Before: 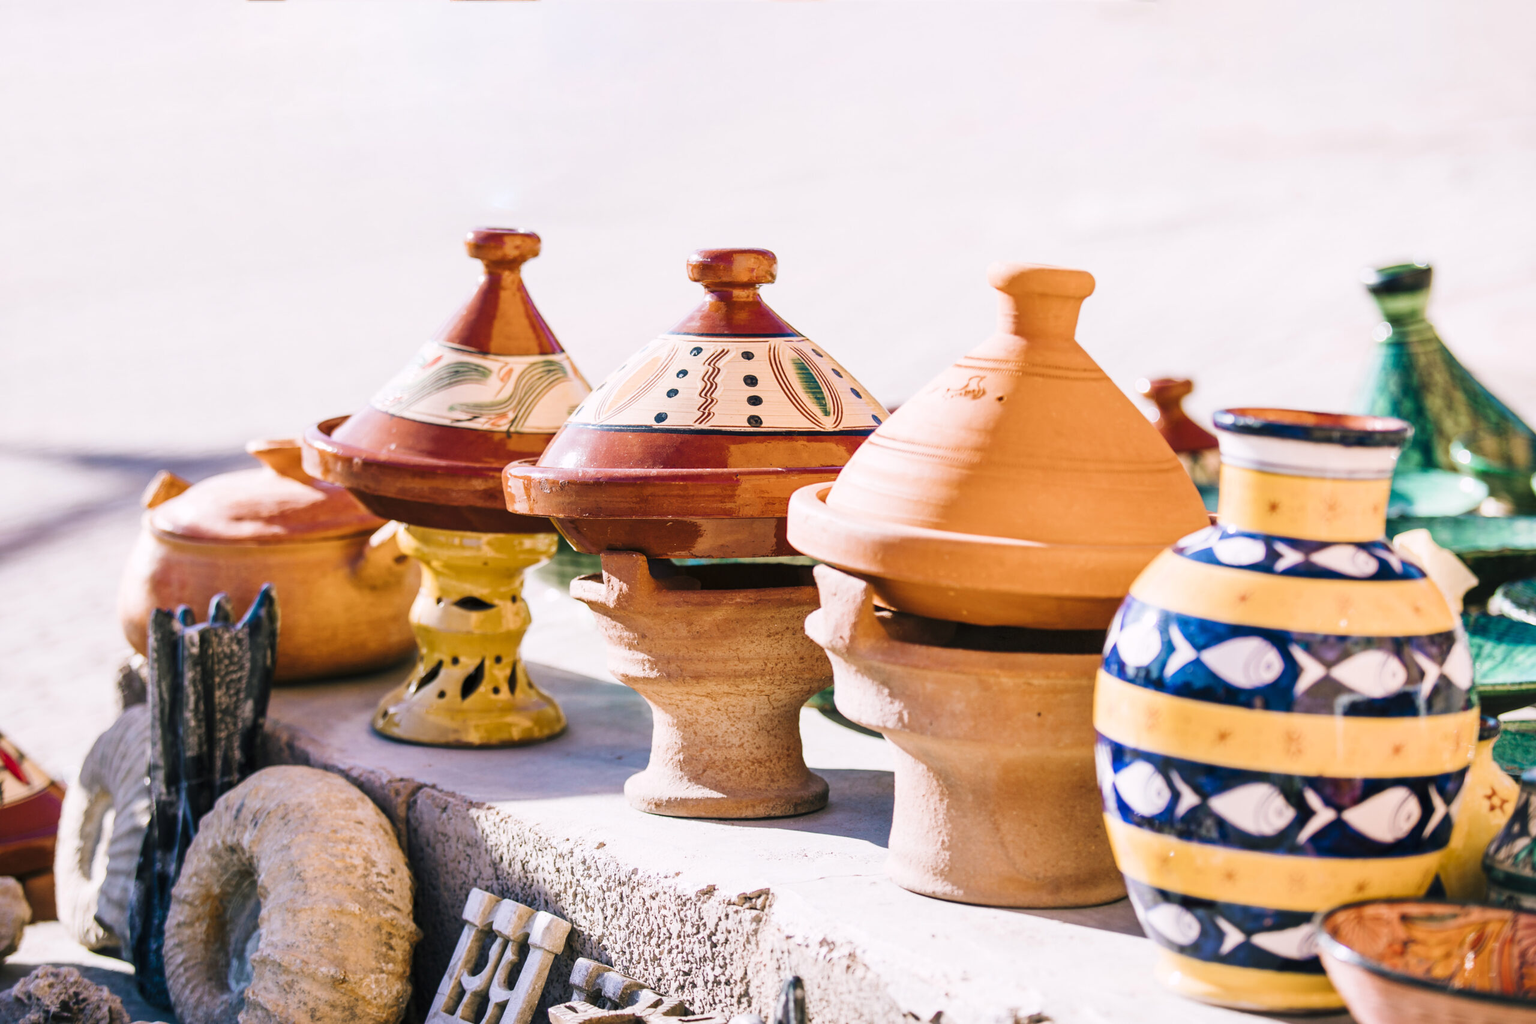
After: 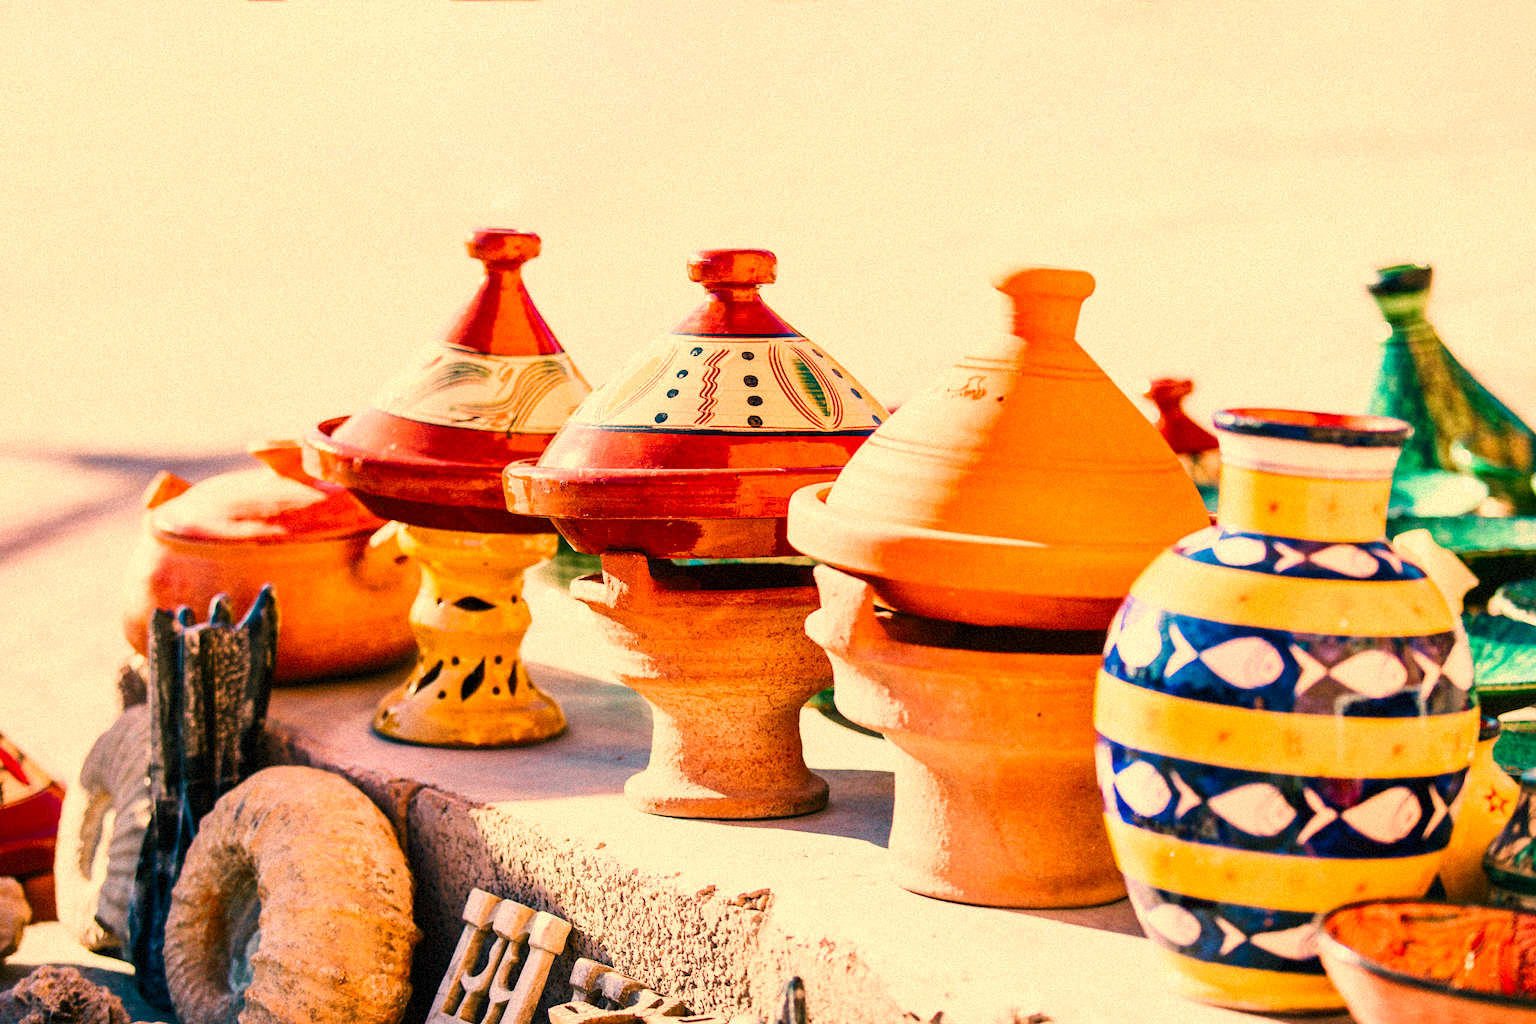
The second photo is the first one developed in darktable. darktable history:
white balance: red 1.123, blue 0.83
contrast brightness saturation: contrast 0.16, saturation 0.32
shadows and highlights: shadows 25, highlights -25
grain: coarseness 9.38 ISO, strength 34.99%, mid-tones bias 0%
